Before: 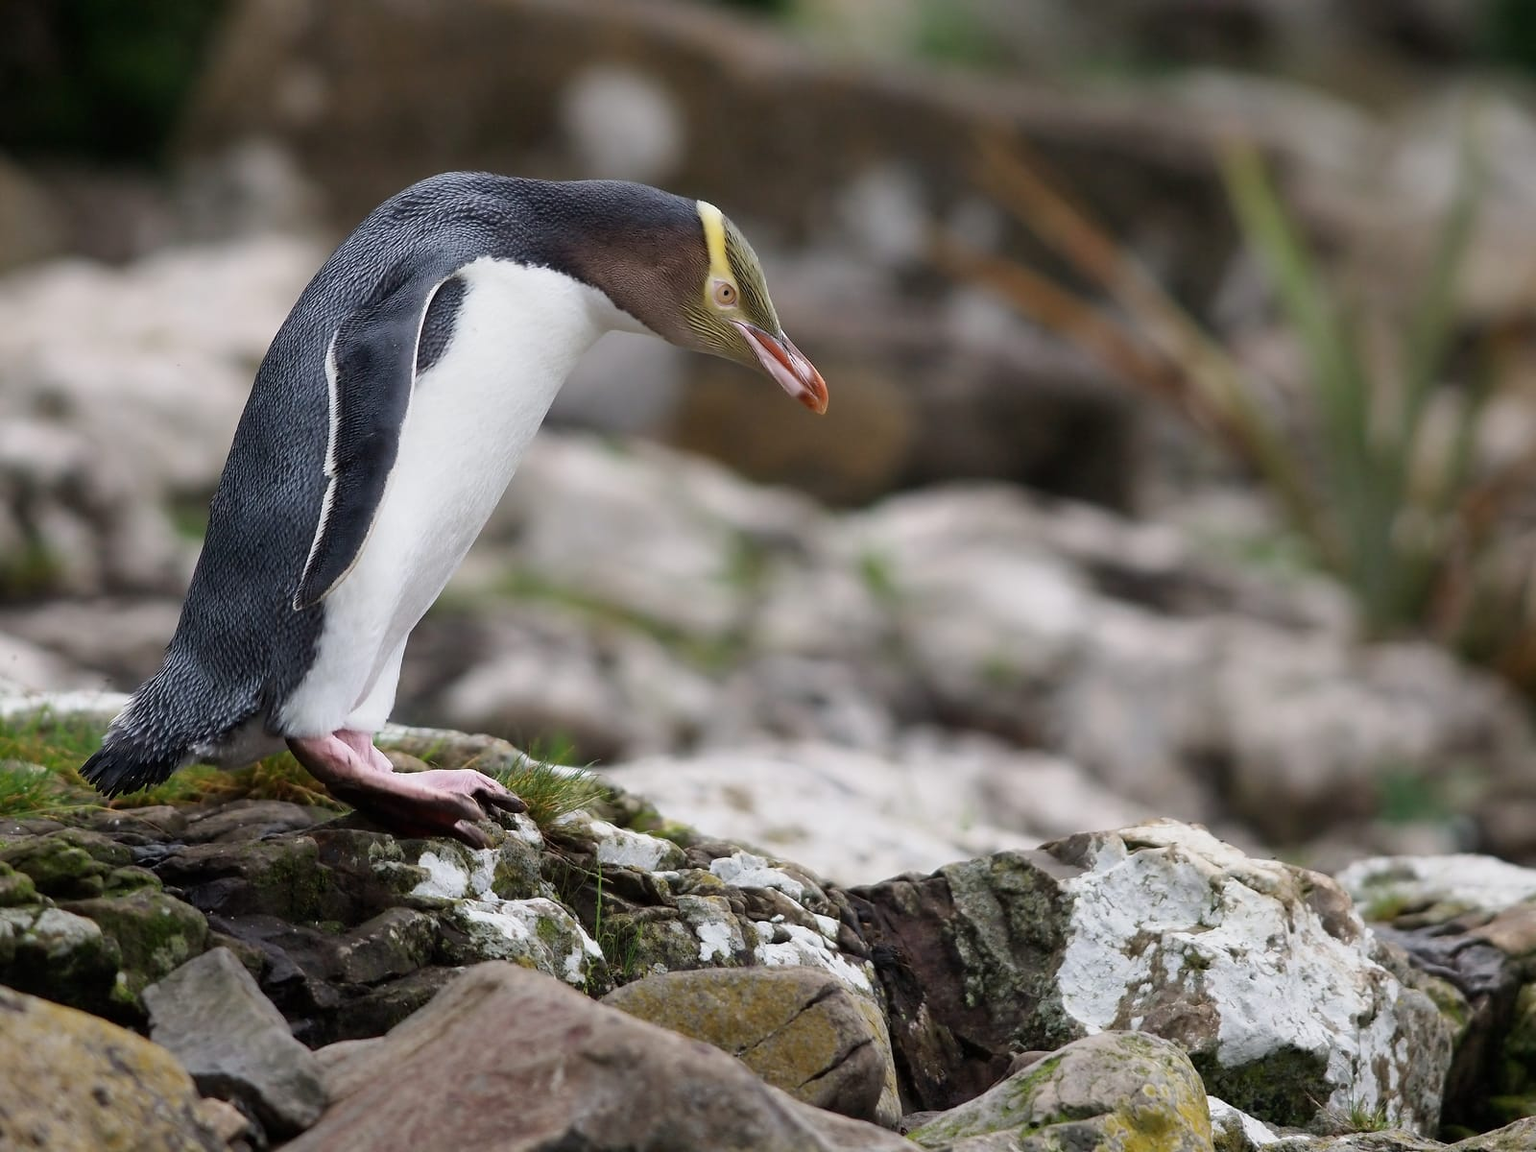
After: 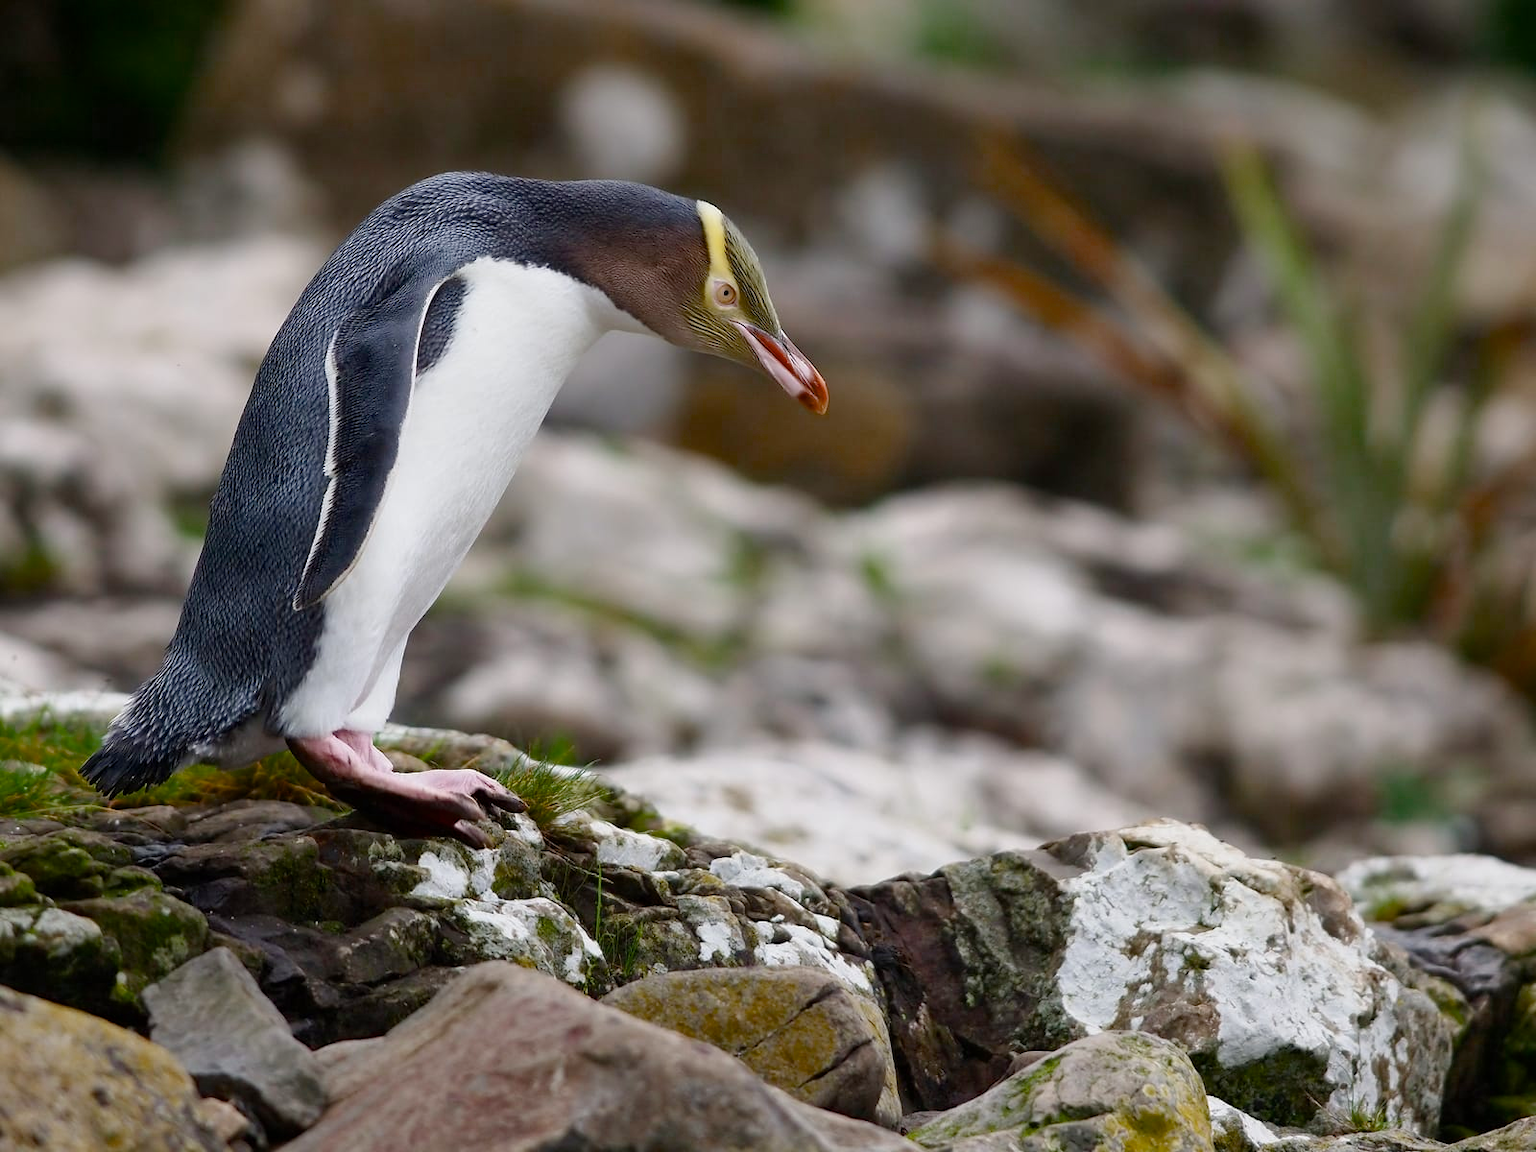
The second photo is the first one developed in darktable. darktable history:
color balance rgb: perceptual saturation grading › global saturation 20%, perceptual saturation grading › highlights -25.408%, perceptual saturation grading › shadows 23.991%, saturation formula JzAzBz (2021)
